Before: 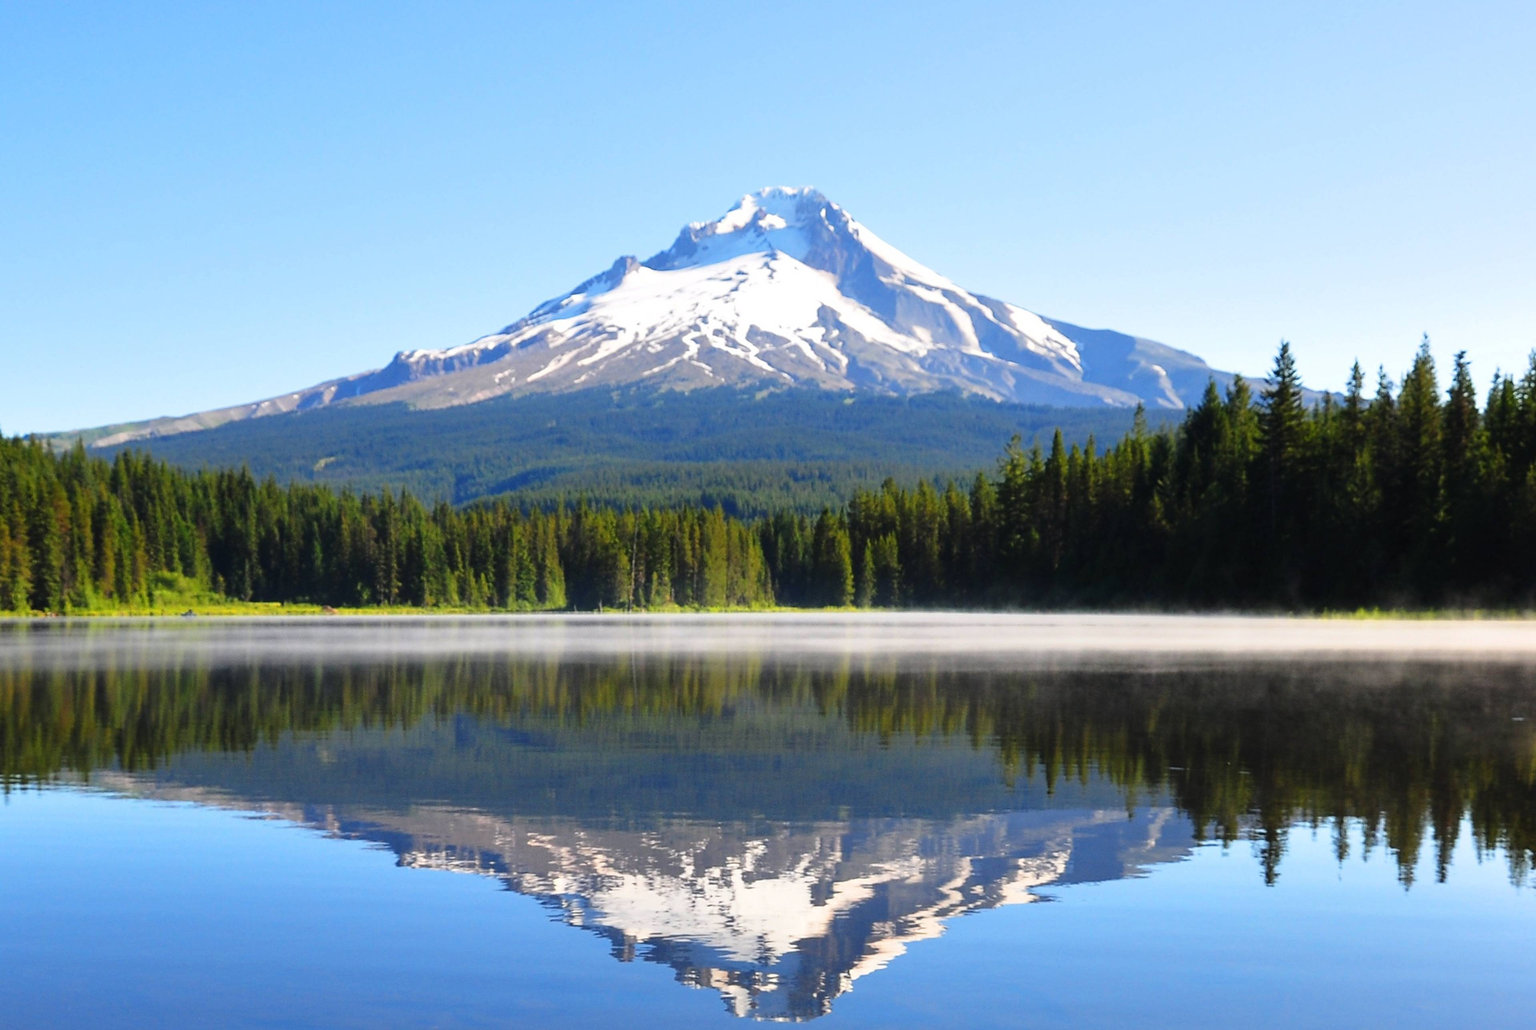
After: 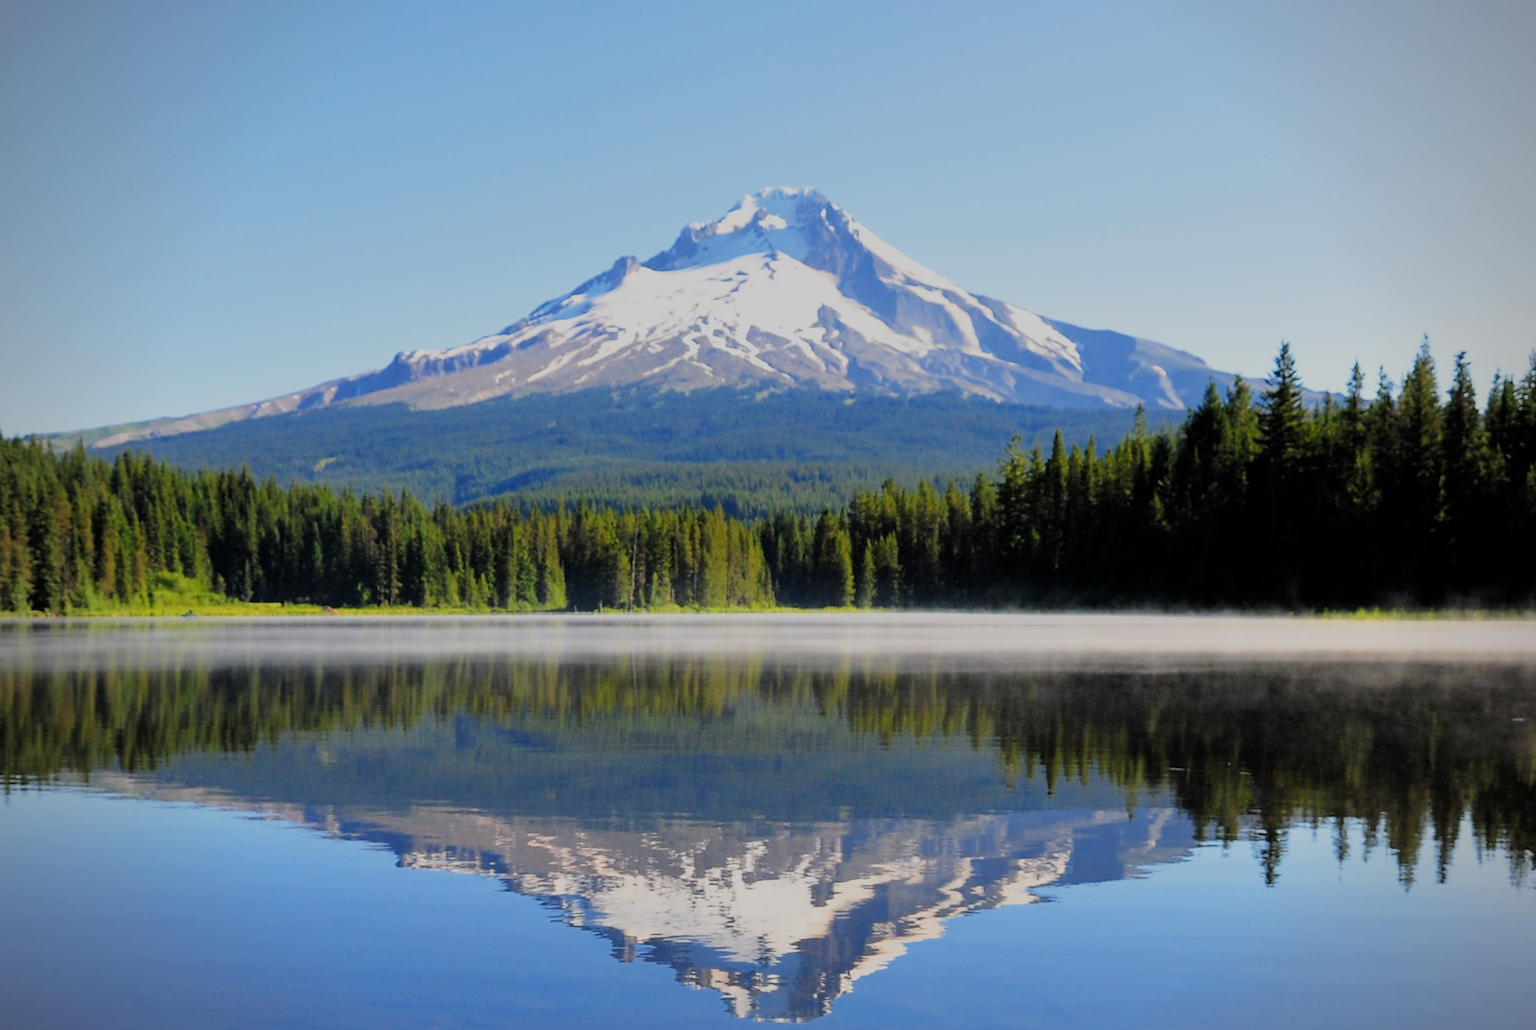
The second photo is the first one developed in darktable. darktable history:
exposure: black level correction 0.001, compensate highlight preservation false
filmic rgb: black relative exposure -8.76 EV, white relative exposure 4.98 EV, target black luminance 0%, hardness 3.79, latitude 65.49%, contrast 0.833, shadows ↔ highlights balance 19.56%, color science v4 (2020)
vignetting: on, module defaults
